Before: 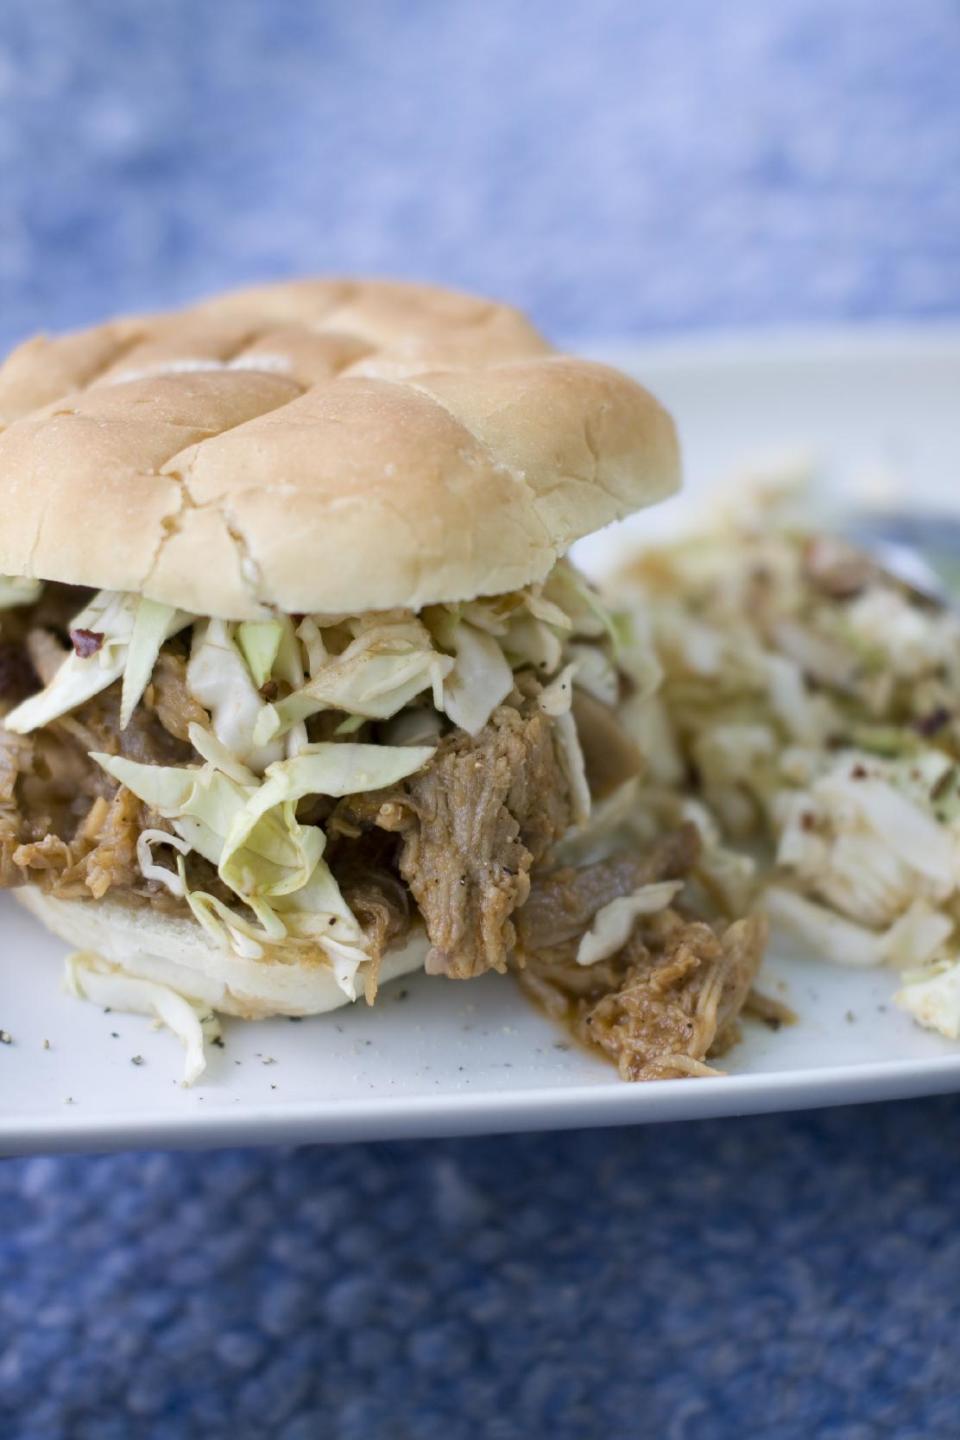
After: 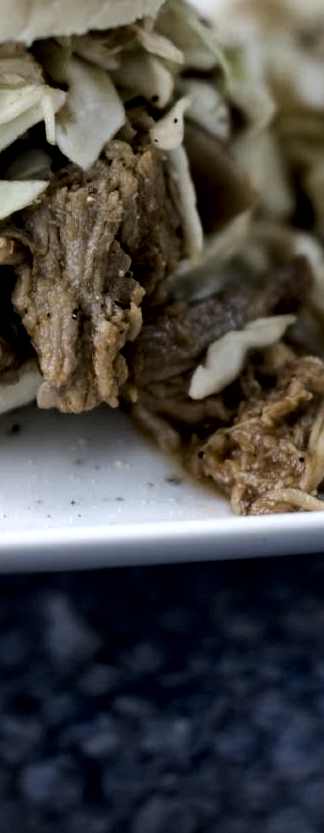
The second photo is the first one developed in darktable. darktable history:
crop: left 40.503%, top 39.358%, right 25.742%, bottom 2.75%
tone equalizer: -8 EV 0.233 EV, -7 EV 0.393 EV, -6 EV 0.431 EV, -5 EV 0.229 EV, -3 EV -0.278 EV, -2 EV -0.428 EV, -1 EV -0.42 EV, +0 EV -0.248 EV
filmic rgb: black relative exposure -8.25 EV, white relative exposure 2.23 EV, hardness 7.14, latitude 85.73%, contrast 1.702, highlights saturation mix -4.18%, shadows ↔ highlights balance -1.97%
local contrast: mode bilateral grid, contrast 20, coarseness 51, detail 173%, midtone range 0.2
vignetting: brightness -0.575
exposure: black level correction 0.001, exposure -0.123 EV, compensate highlight preservation false
